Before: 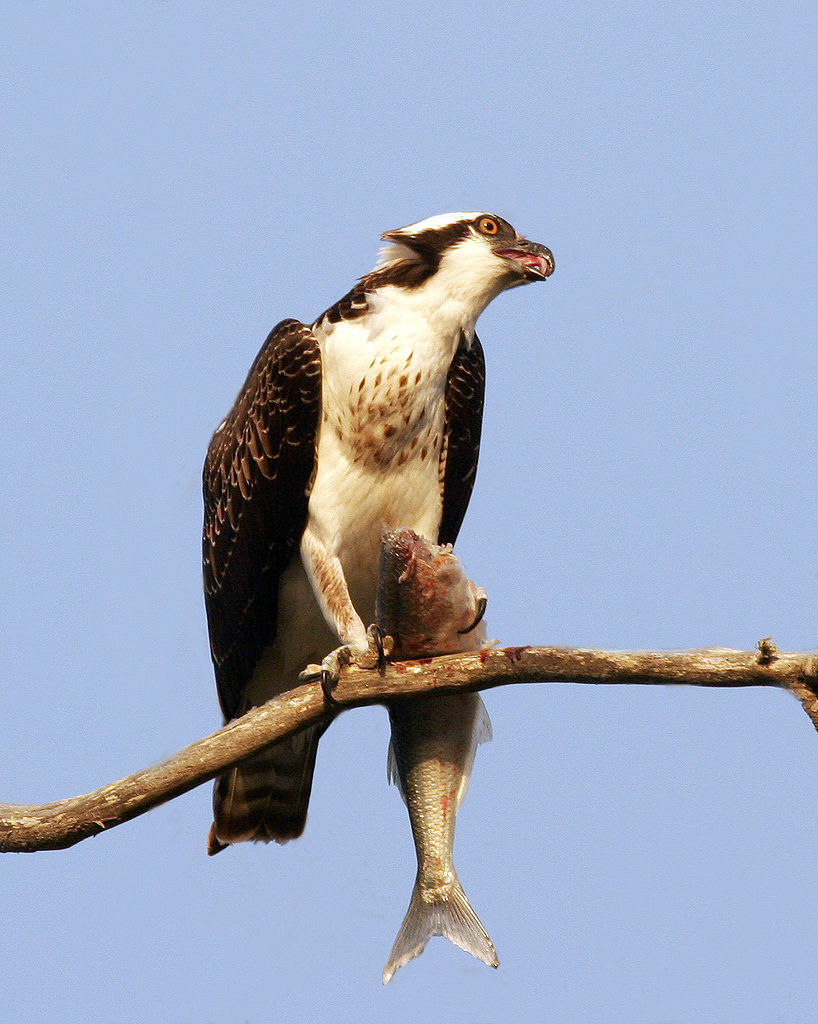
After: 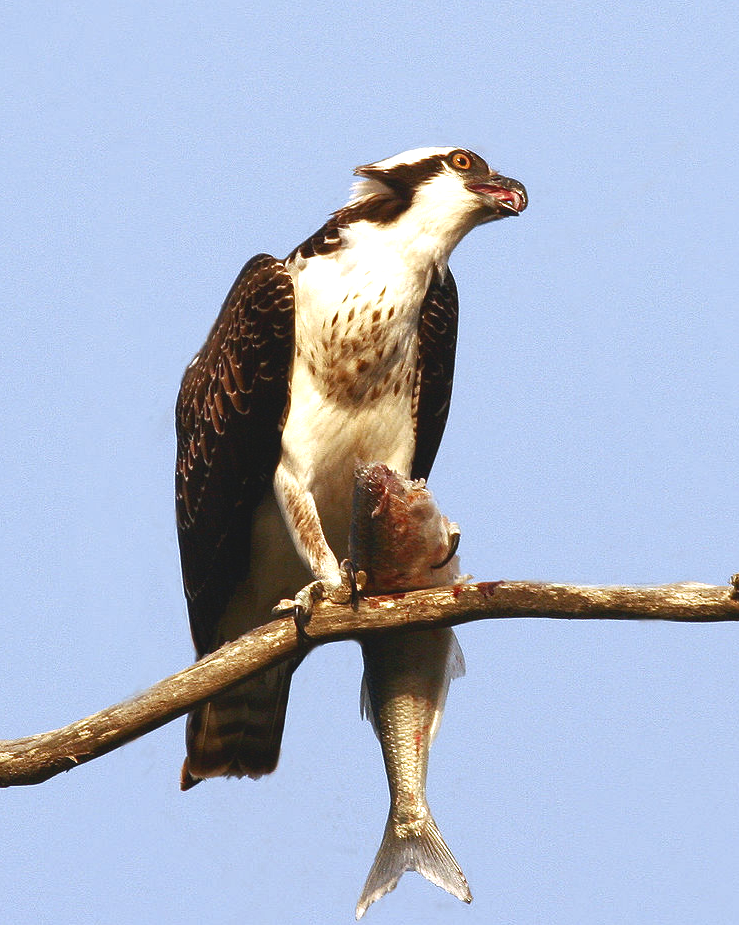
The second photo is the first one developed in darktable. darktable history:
tone curve: curves: ch0 [(0, 0.081) (0.483, 0.453) (0.881, 0.992)], color space Lab, independent channels, preserve colors none
crop: left 3.311%, top 6.386%, right 6.246%, bottom 3.196%
